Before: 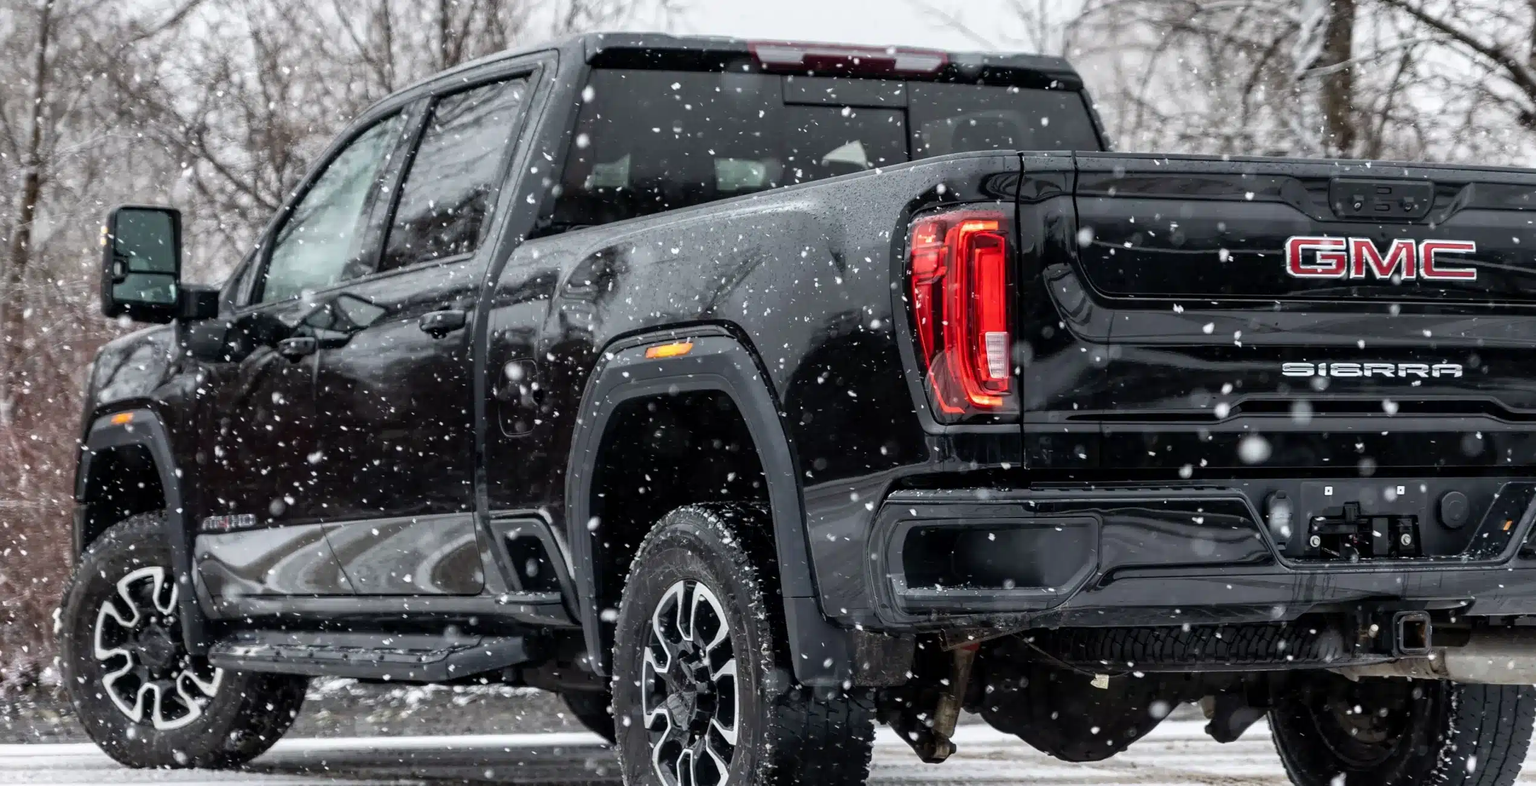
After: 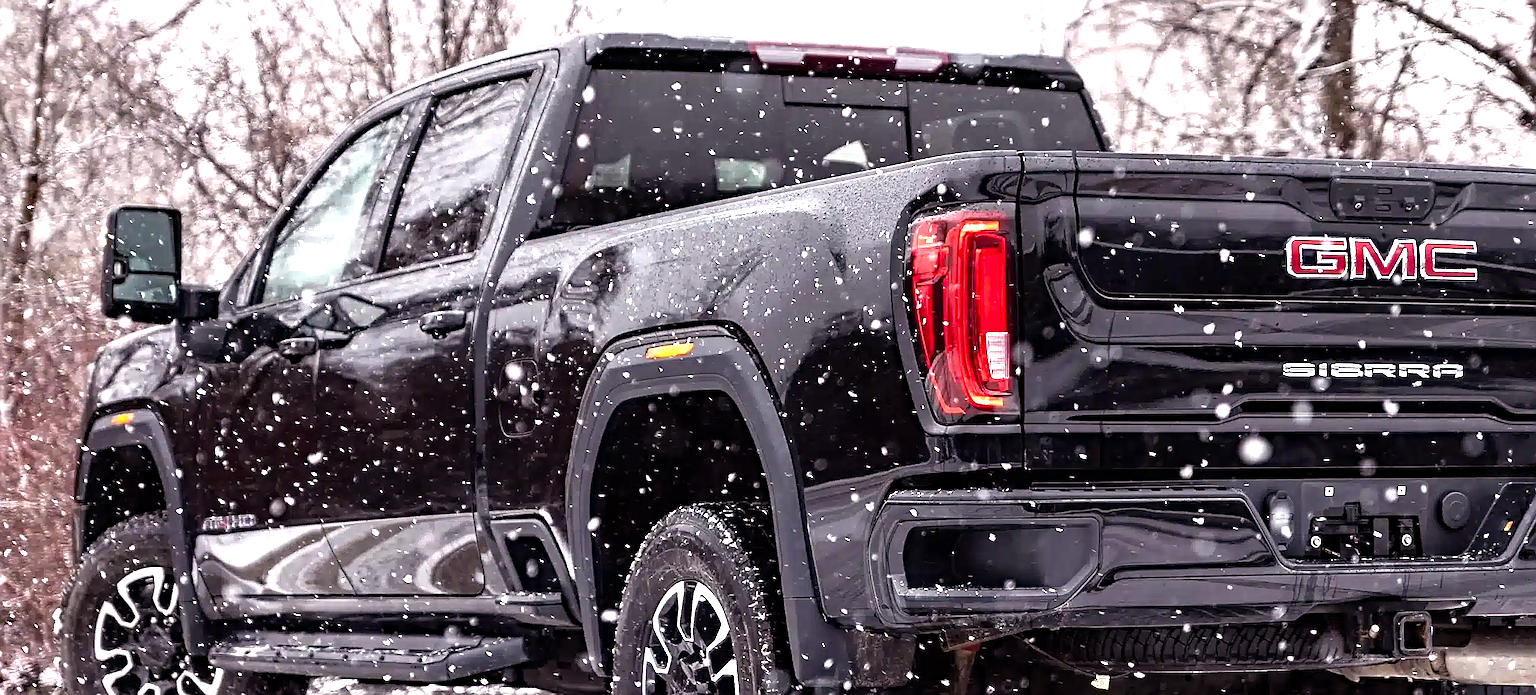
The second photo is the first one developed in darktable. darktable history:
color balance rgb: power › luminance -7.52%, power › chroma 1.342%, power › hue 330.37°, highlights gain › chroma 0.99%, highlights gain › hue 26.37°, perceptual saturation grading › global saturation 0.235%, perceptual brilliance grading › global brilliance 11.356%
sharpen: radius 1.387, amount 1.253, threshold 0.749
haze removal: compatibility mode true, adaptive false
exposure: black level correction 0, exposure 0.699 EV, compensate highlight preservation false
crop and rotate: top 0%, bottom 11.474%
